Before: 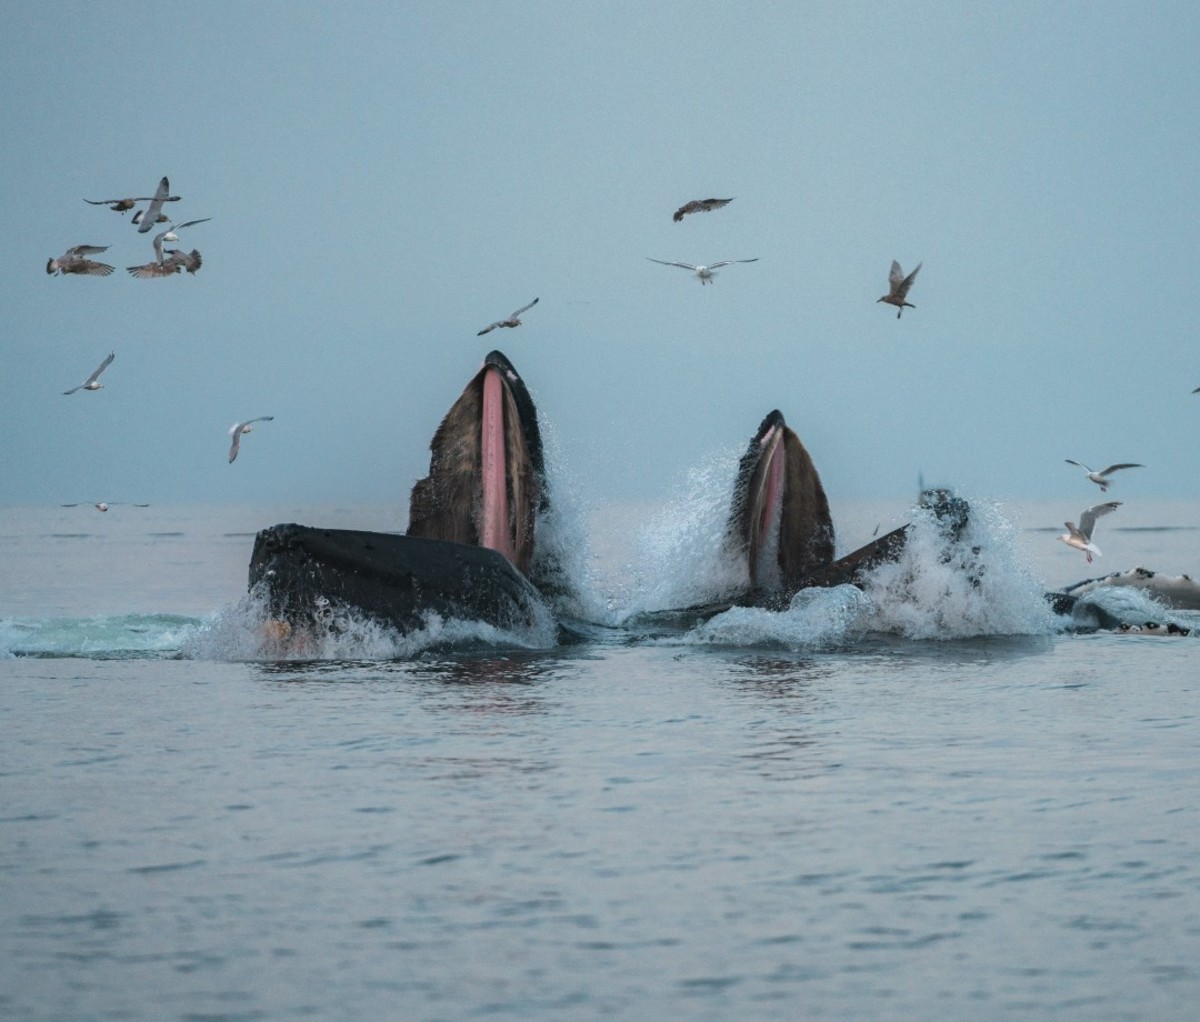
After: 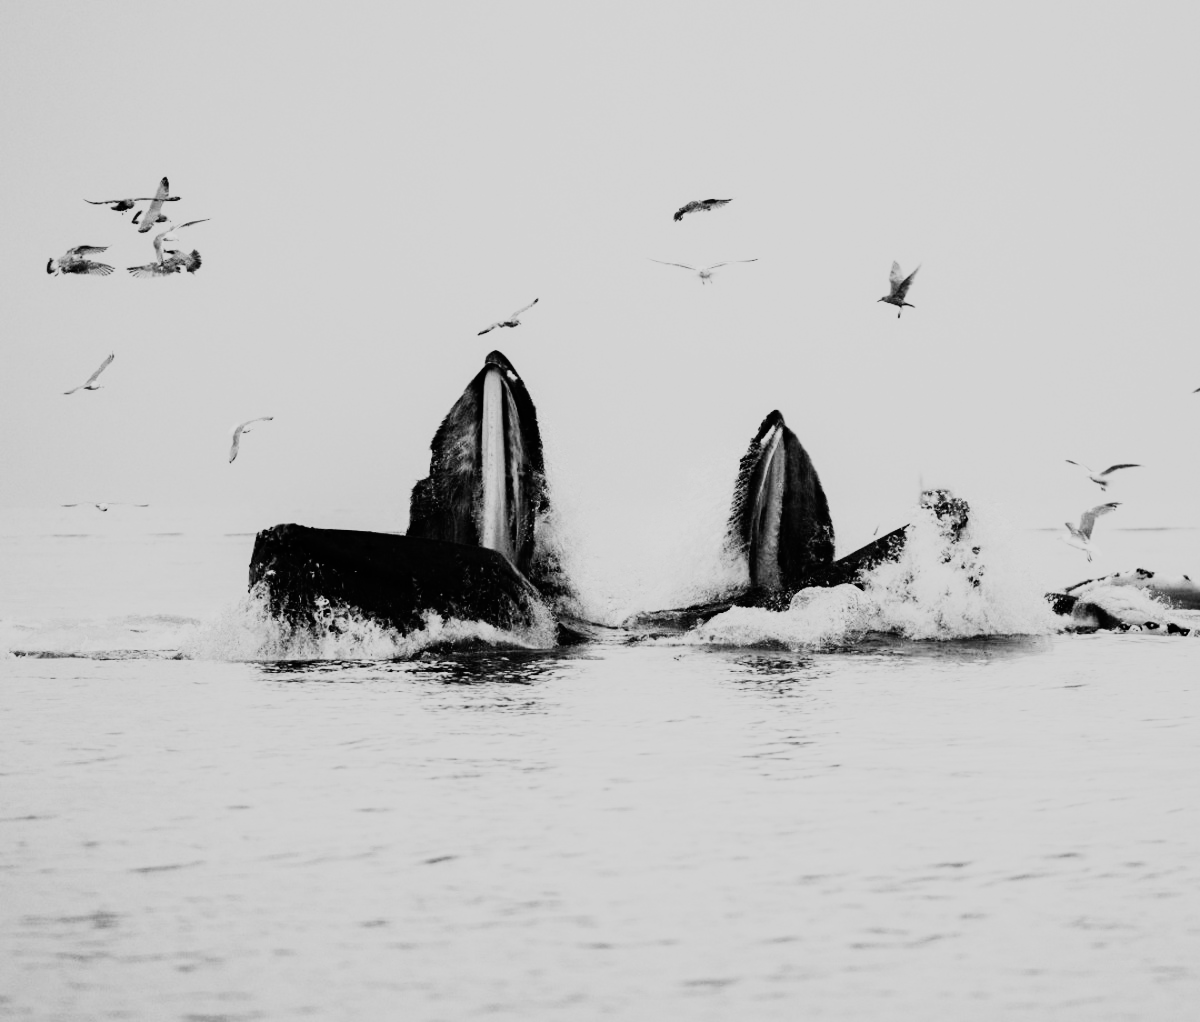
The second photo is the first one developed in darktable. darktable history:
white balance: red 0.978, blue 0.999
sigmoid: skew -0.2, preserve hue 0%, red attenuation 0.1, red rotation 0.035, green attenuation 0.1, green rotation -0.017, blue attenuation 0.15, blue rotation -0.052, base primaries Rec2020
rgb curve: curves: ch0 [(0, 0) (0.21, 0.15) (0.24, 0.21) (0.5, 0.75) (0.75, 0.96) (0.89, 0.99) (1, 1)]; ch1 [(0, 0.02) (0.21, 0.13) (0.25, 0.2) (0.5, 0.67) (0.75, 0.9) (0.89, 0.97) (1, 1)]; ch2 [(0, 0.02) (0.21, 0.13) (0.25, 0.2) (0.5, 0.67) (0.75, 0.9) (0.89, 0.97) (1, 1)], compensate middle gray true
monochrome: a 32, b 64, size 2.3, highlights 1
